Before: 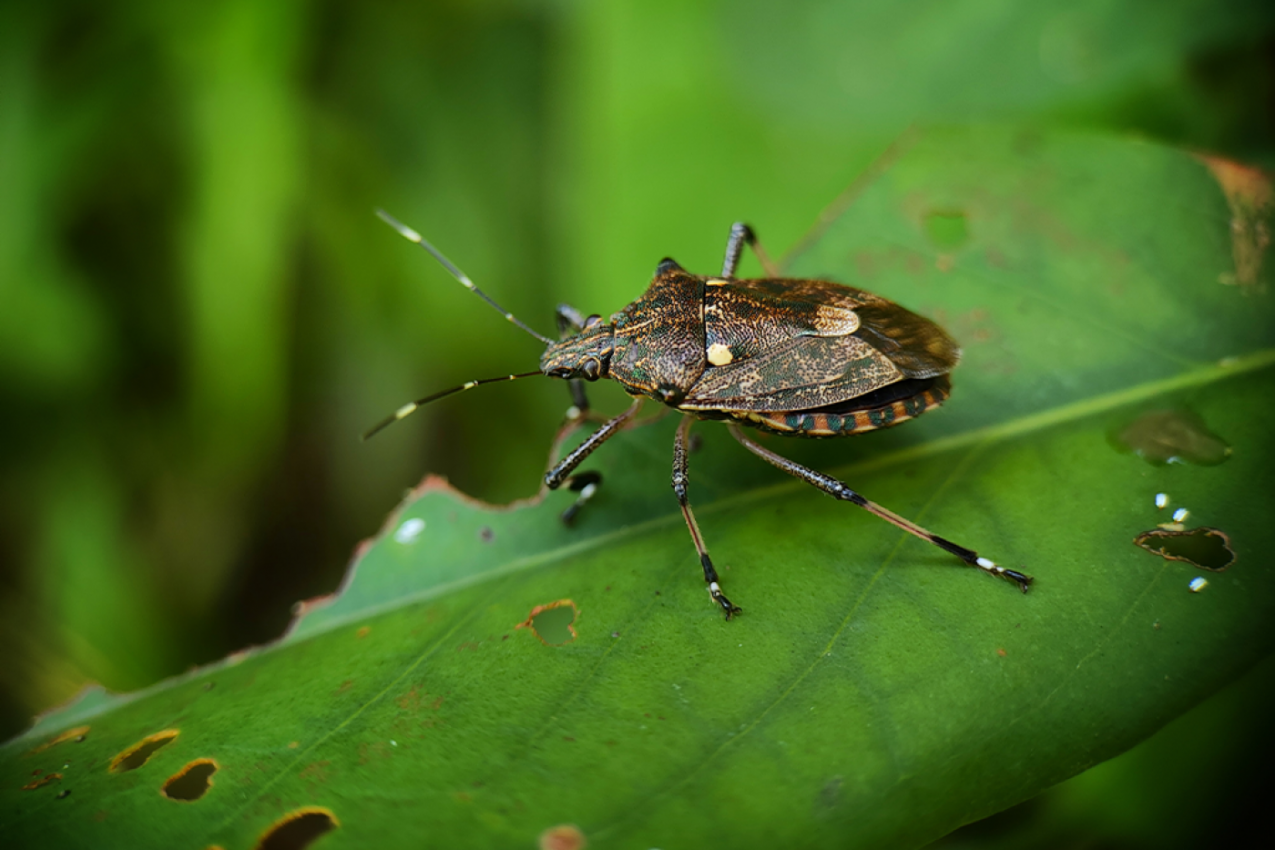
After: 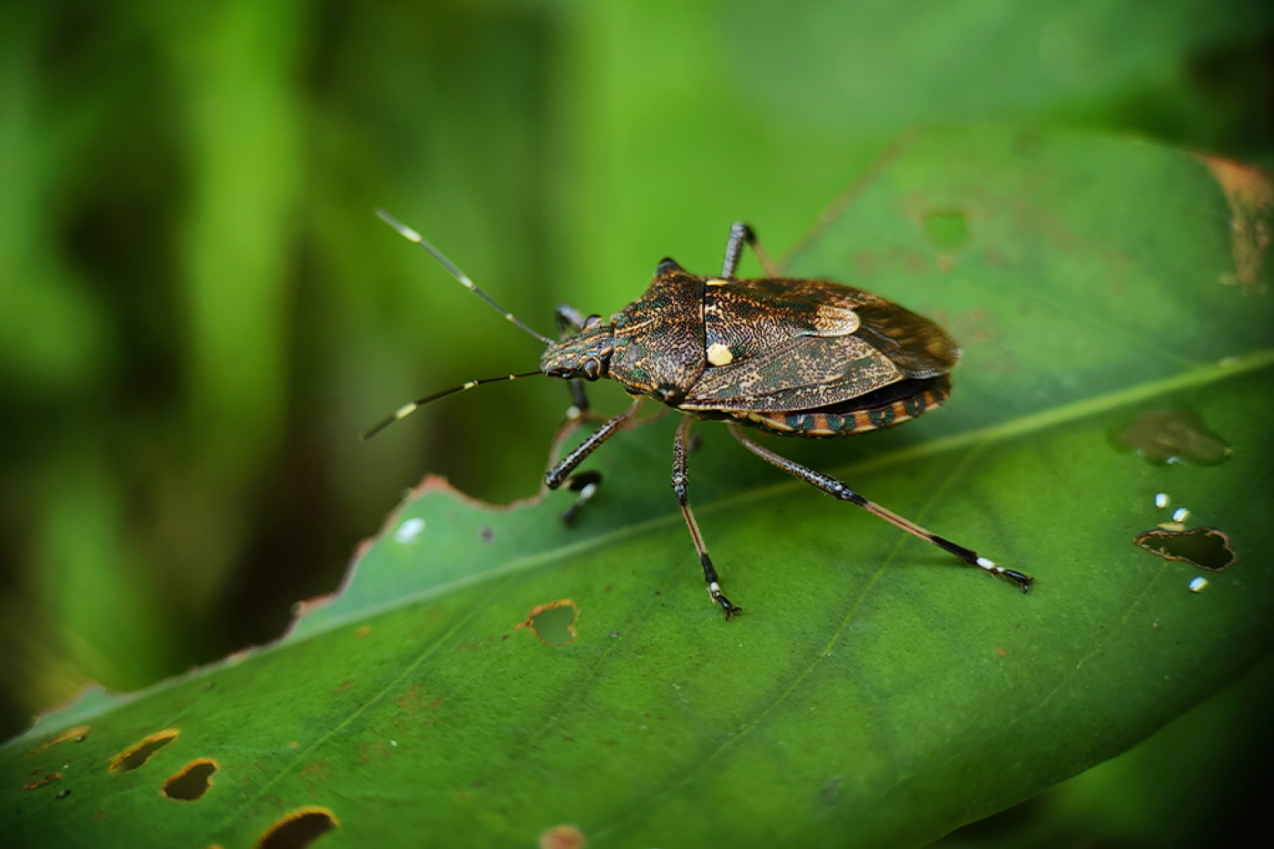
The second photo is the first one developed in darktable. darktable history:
shadows and highlights: radius 125.46, shadows 30.51, highlights -30.51, low approximation 0.01, soften with gaussian
